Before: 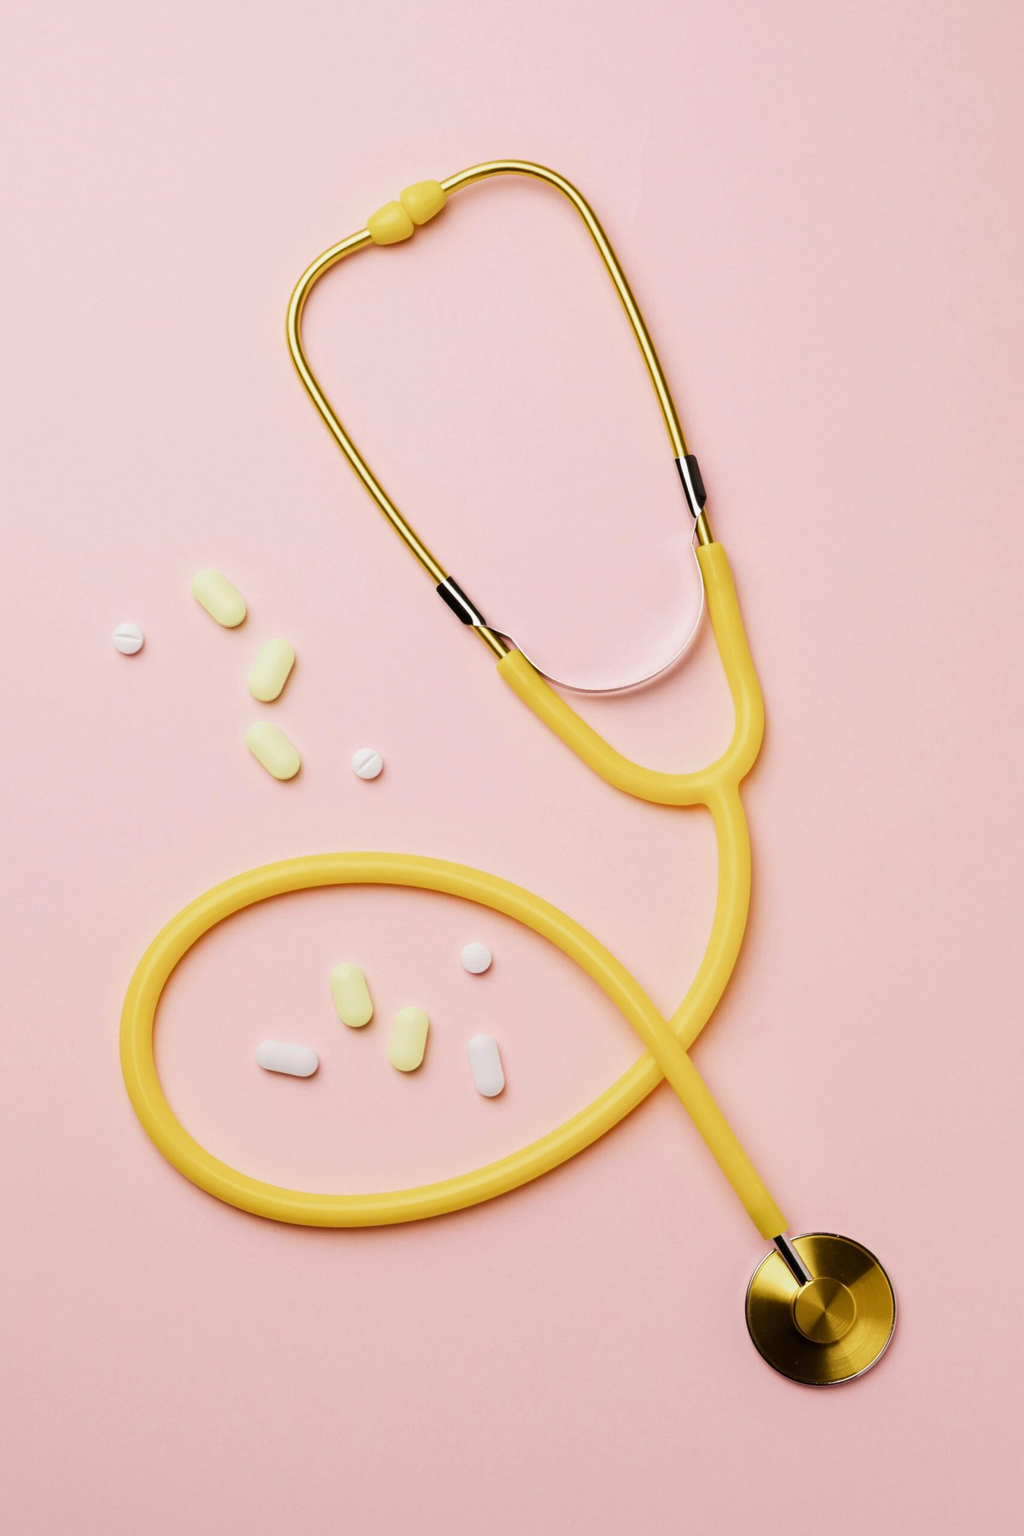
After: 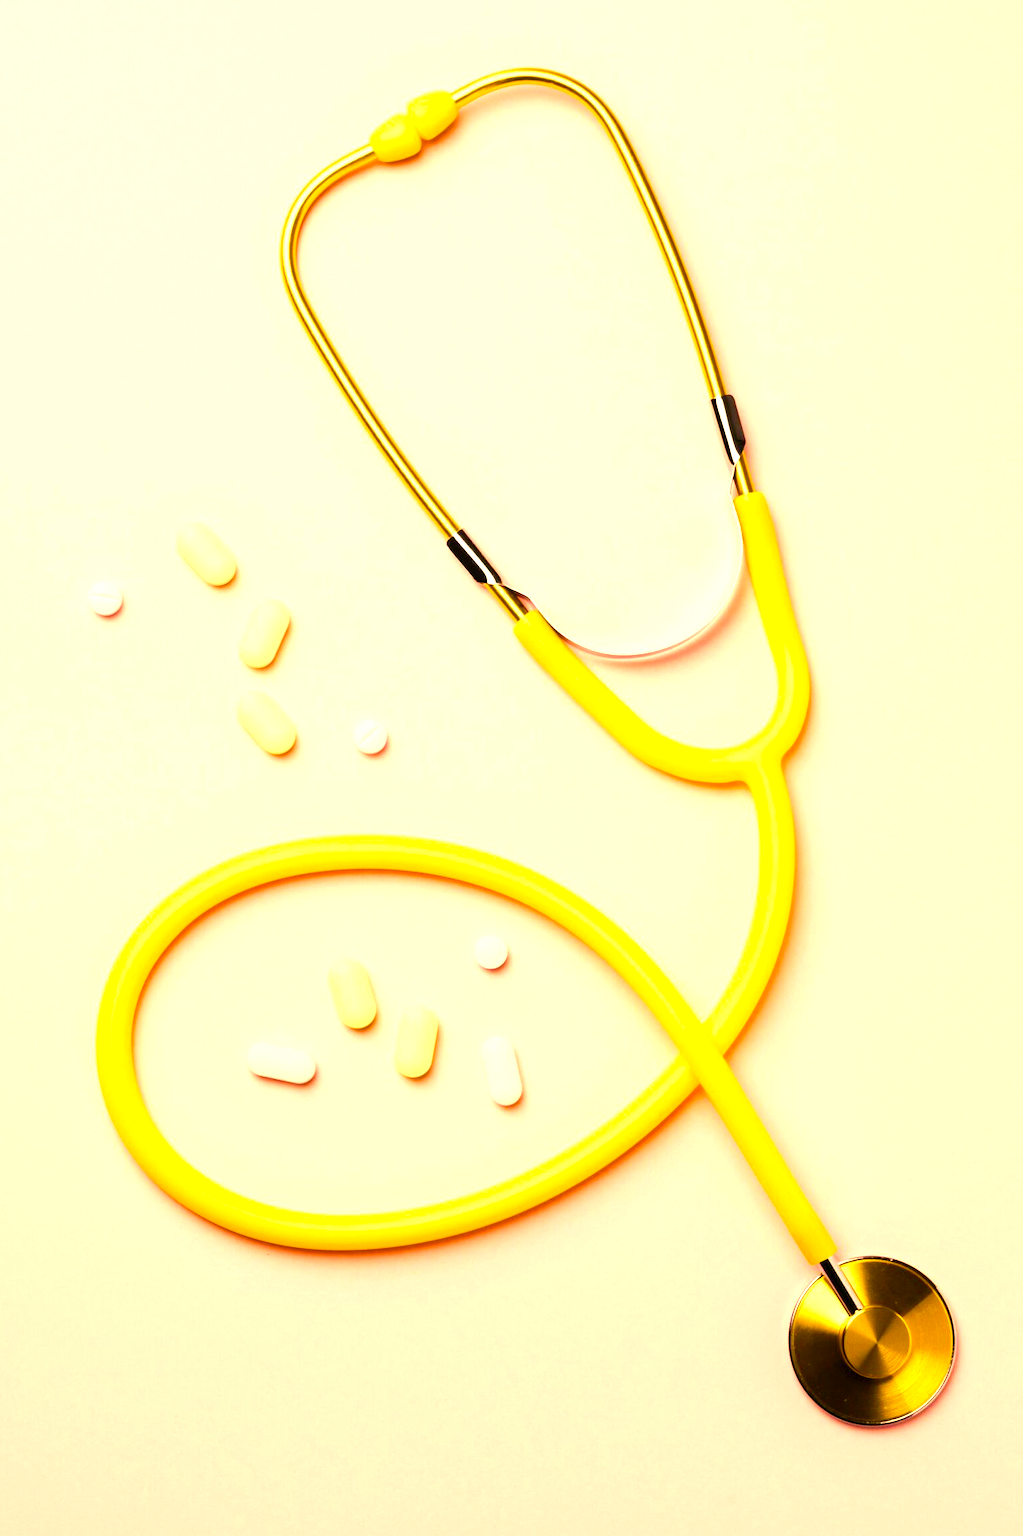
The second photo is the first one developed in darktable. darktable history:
exposure: exposure 0.217 EV, compensate highlight preservation false
color correction: highlights a* 15, highlights b* 31.55
color balance rgb: perceptual saturation grading › global saturation 20%, perceptual saturation grading › highlights -25%, perceptual saturation grading › shadows 25%
levels: levels [0, 0.394, 0.787]
crop: left 3.305%, top 6.436%, right 6.389%, bottom 3.258%
